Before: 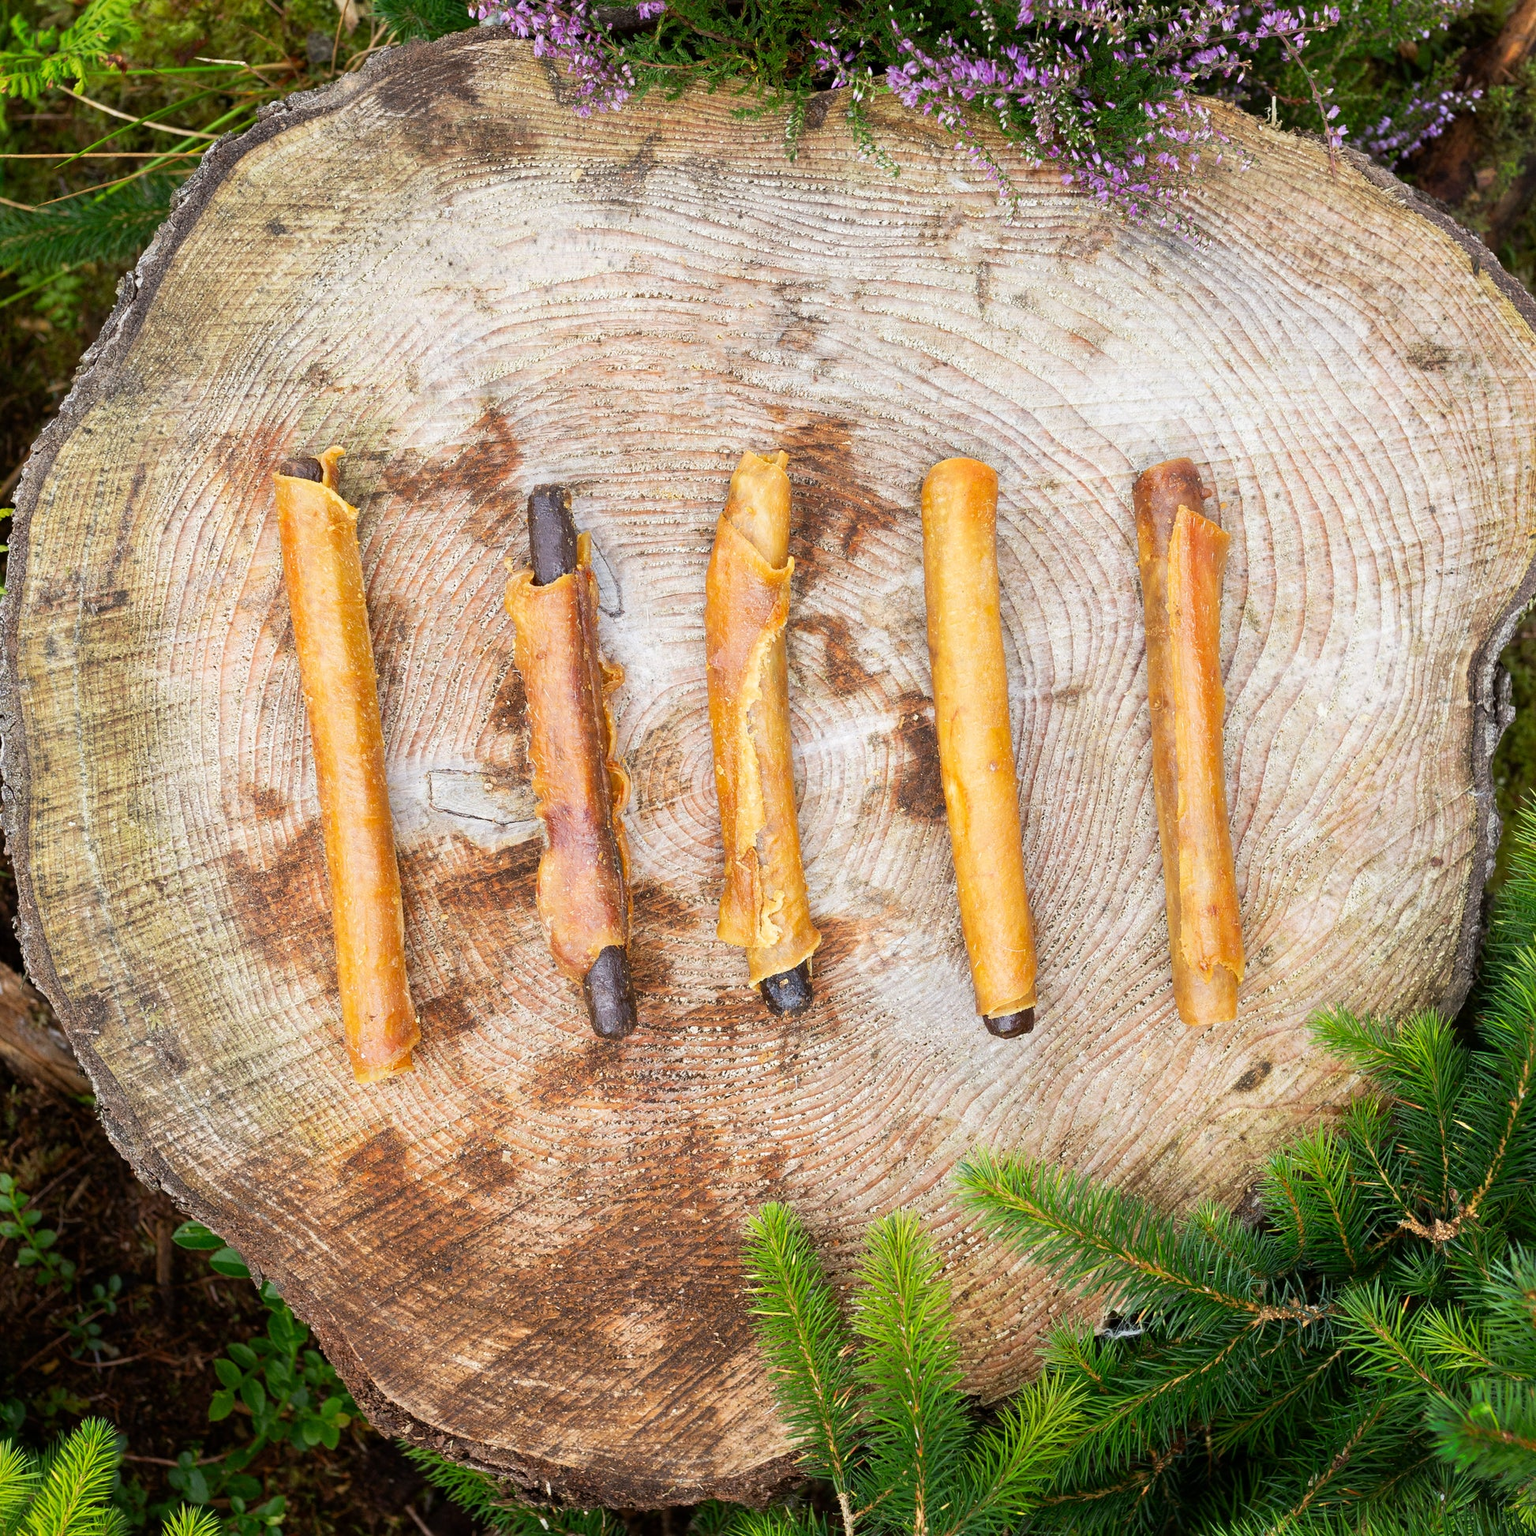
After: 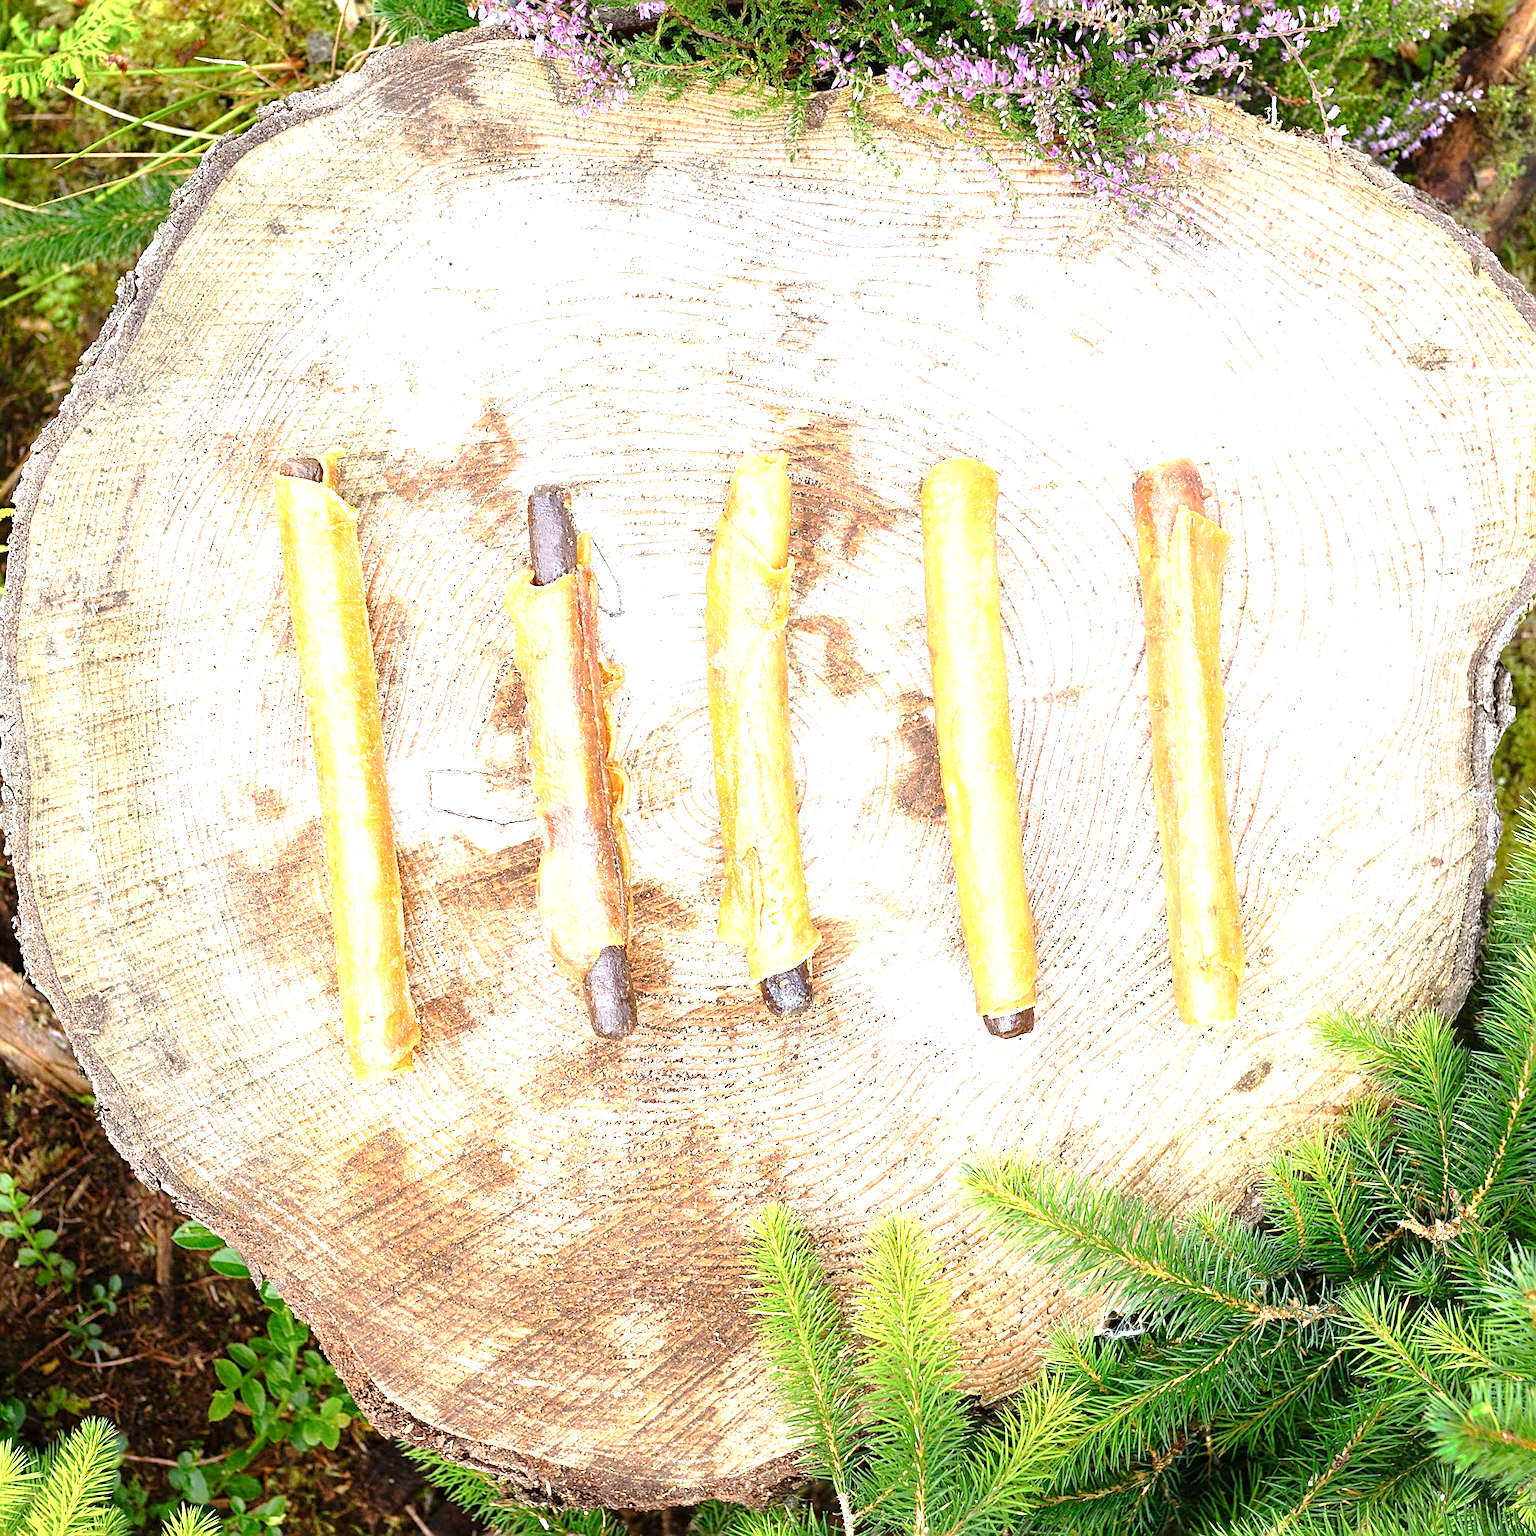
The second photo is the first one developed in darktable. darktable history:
tone curve: curves: ch0 [(0, 0) (0.003, 0.004) (0.011, 0.015) (0.025, 0.033) (0.044, 0.058) (0.069, 0.091) (0.1, 0.131) (0.136, 0.178) (0.177, 0.232) (0.224, 0.294) (0.277, 0.362) (0.335, 0.434) (0.399, 0.512) (0.468, 0.582) (0.543, 0.646) (0.623, 0.713) (0.709, 0.783) (0.801, 0.876) (0.898, 0.938) (1, 1)], preserve colors none
exposure: black level correction 0, exposure 1.45 EV, compensate exposure bias true, compensate highlight preservation false
sharpen: on, module defaults
